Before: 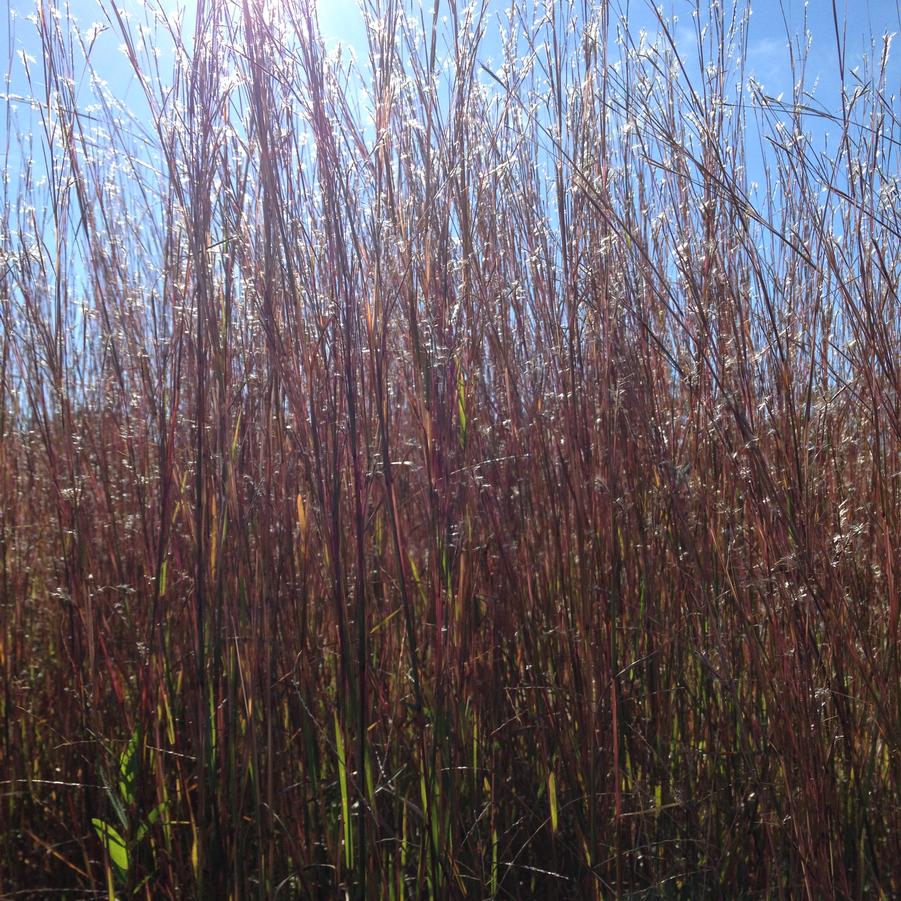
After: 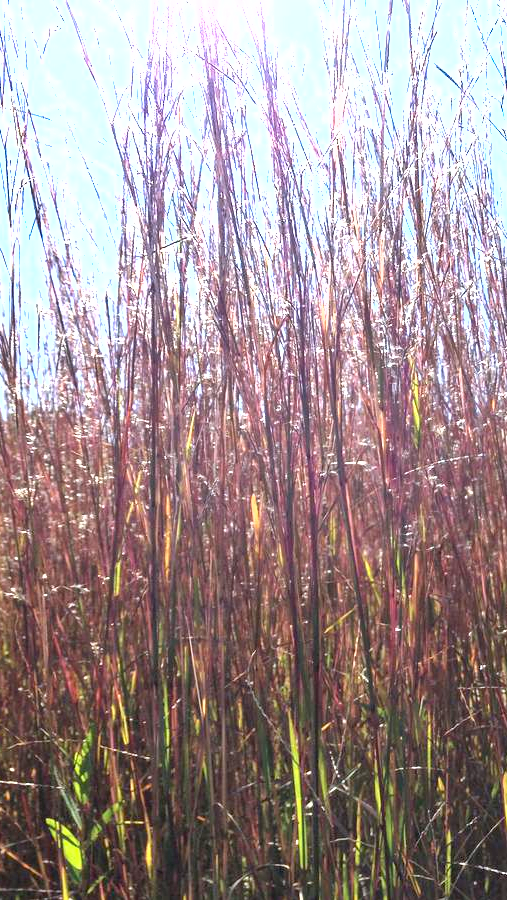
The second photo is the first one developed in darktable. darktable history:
exposure: black level correction 0.001, exposure 1.719 EV, compensate exposure bias true, compensate highlight preservation false
shadows and highlights: low approximation 0.01, soften with gaussian
crop: left 5.114%, right 38.589%
white balance: red 0.988, blue 1.017
